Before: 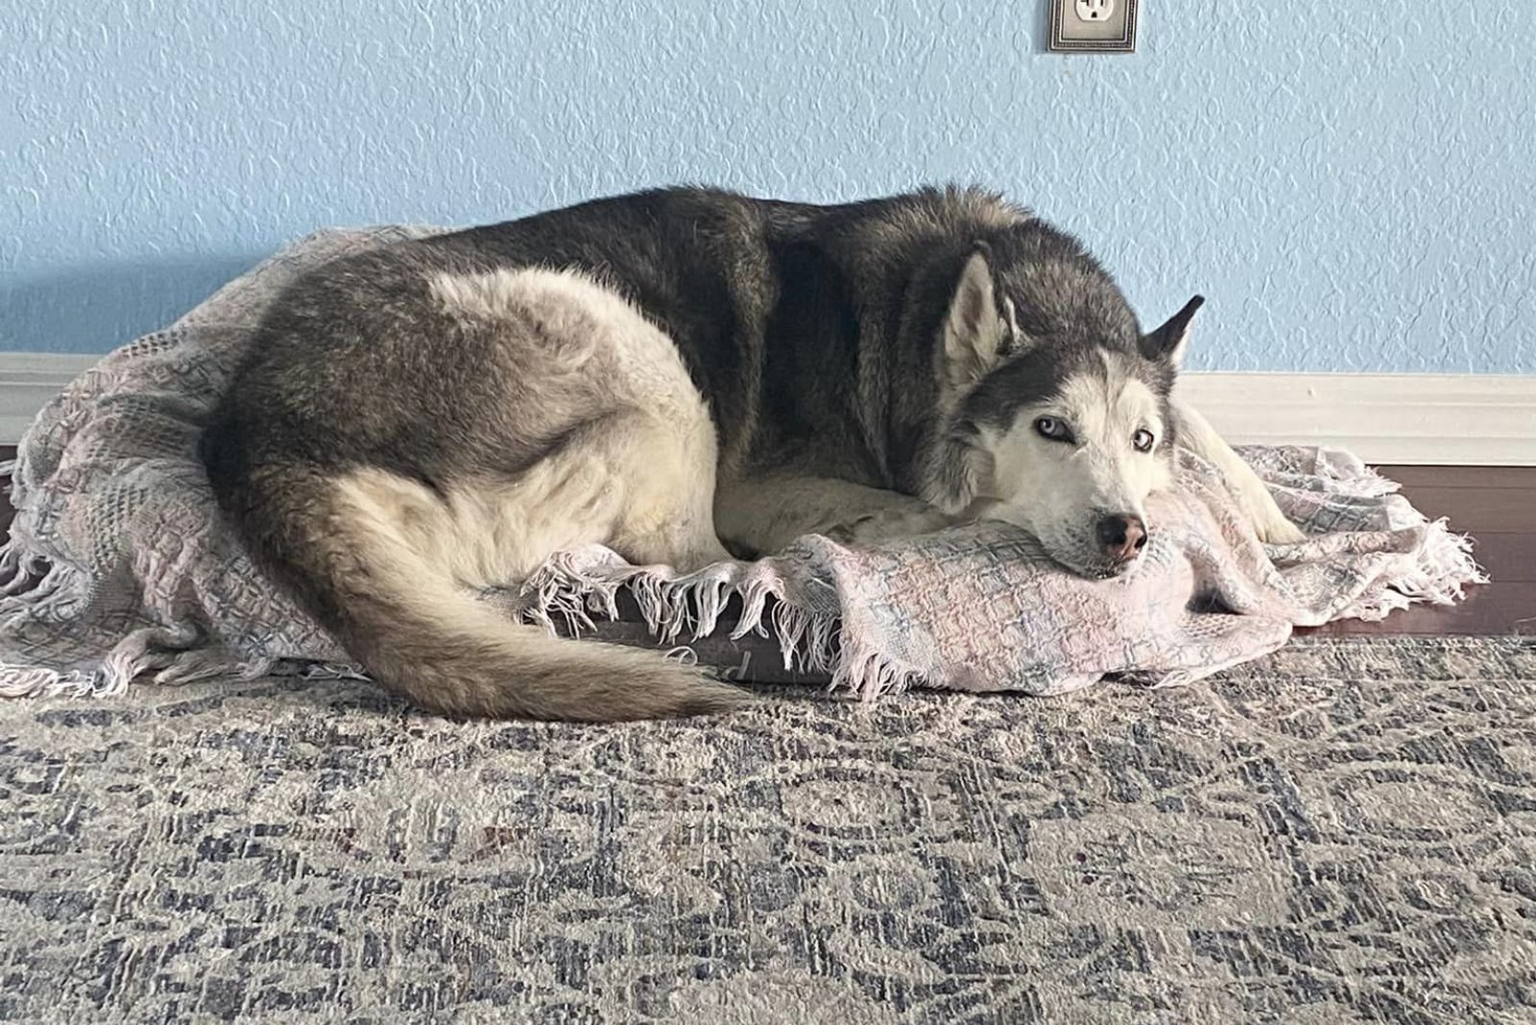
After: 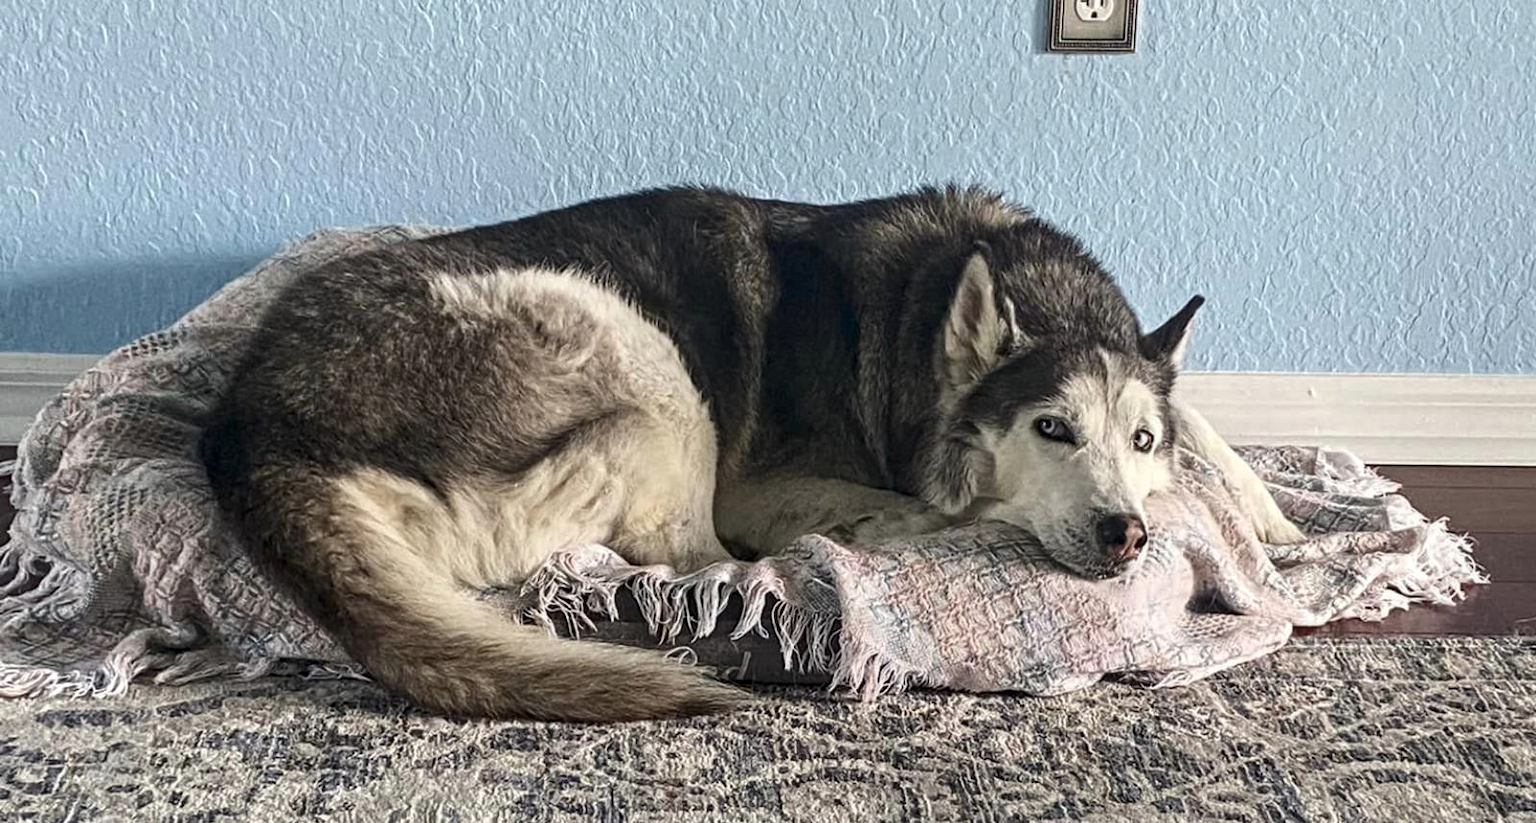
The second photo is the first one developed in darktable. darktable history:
crop: bottom 19.609%
local contrast: on, module defaults
contrast brightness saturation: contrast 0.066, brightness -0.126, saturation 0.05
